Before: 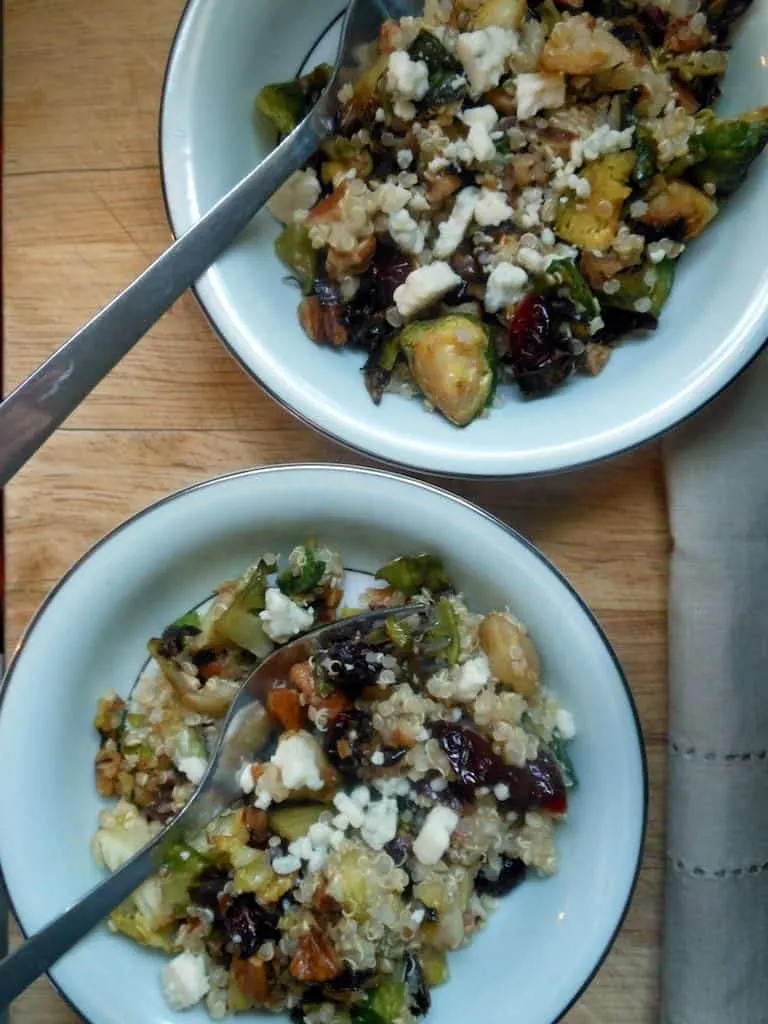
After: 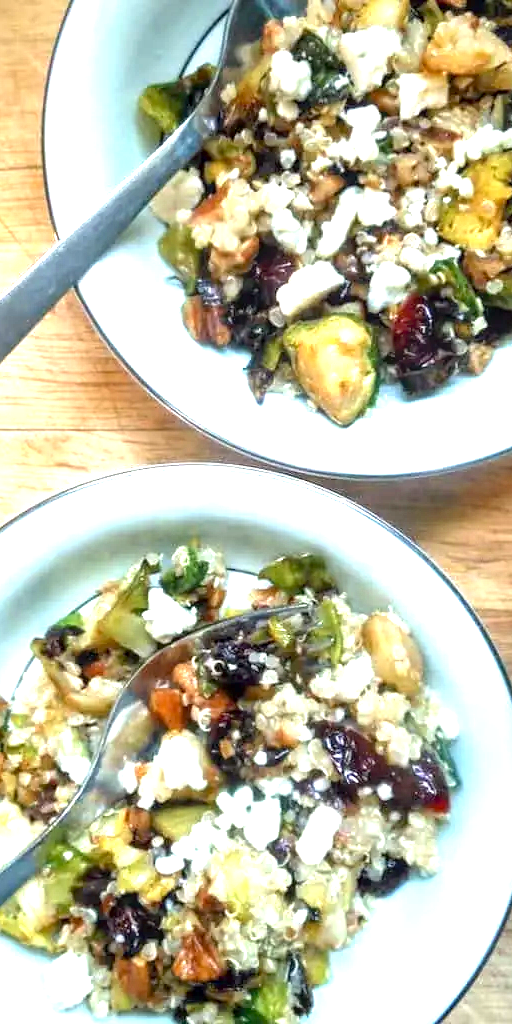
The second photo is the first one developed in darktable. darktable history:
local contrast: on, module defaults
exposure: black level correction 0.001, exposure 1.865 EV, compensate highlight preservation false
crop and rotate: left 15.306%, right 18.003%
